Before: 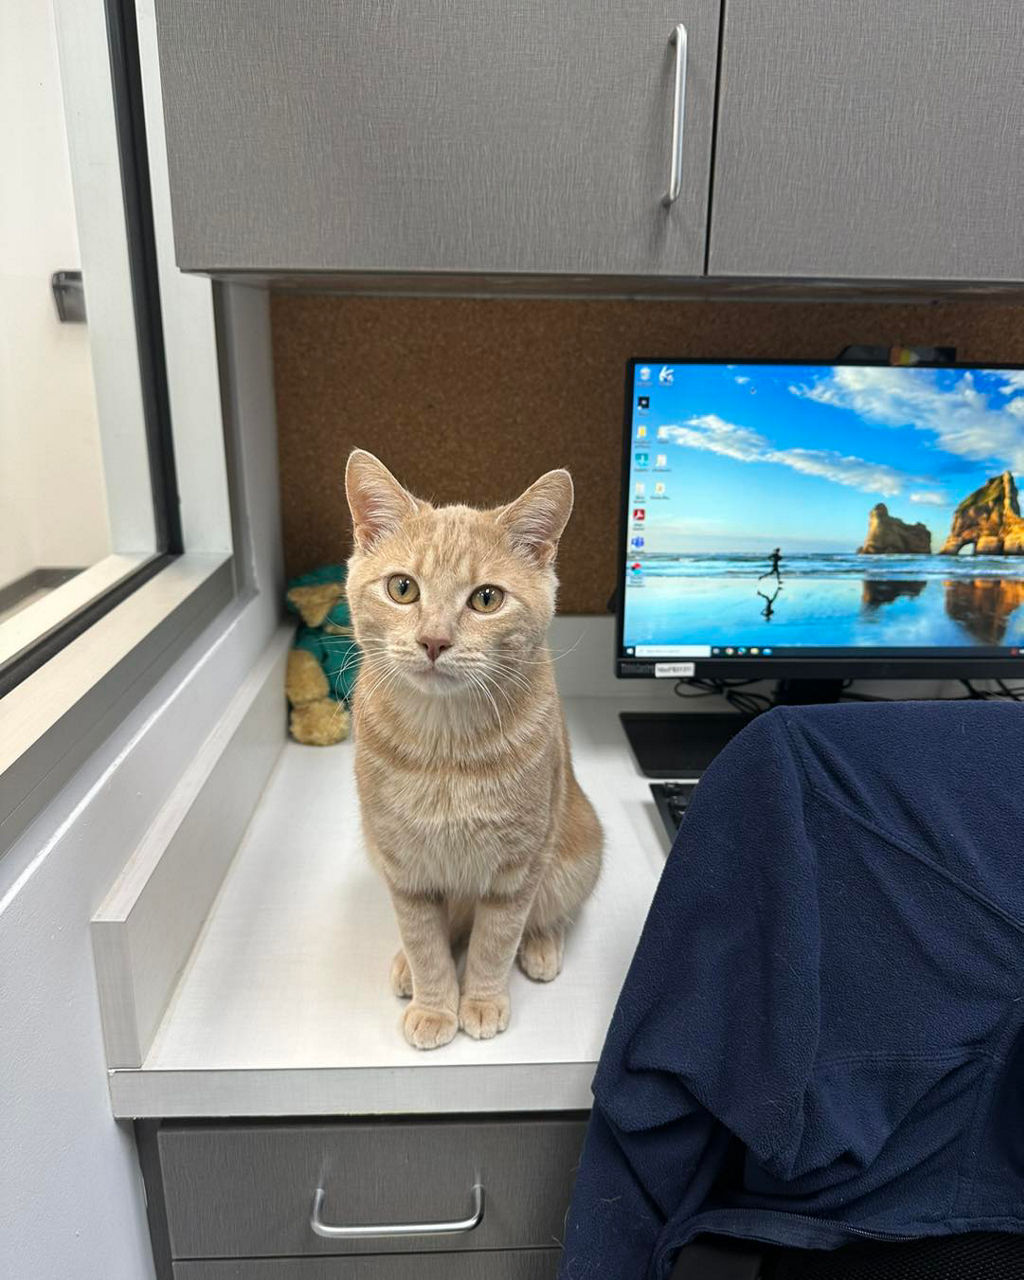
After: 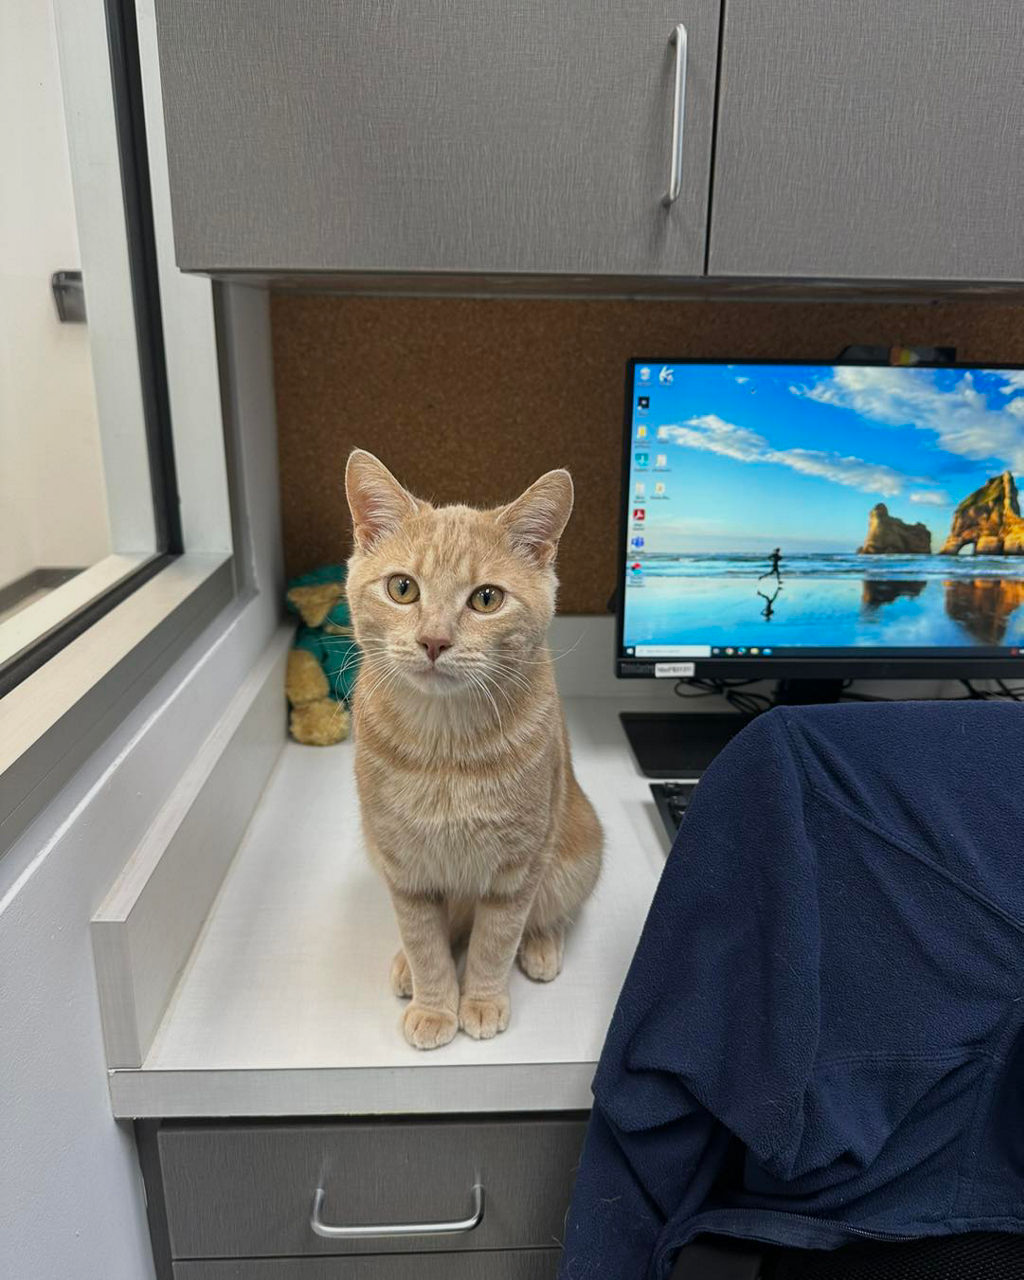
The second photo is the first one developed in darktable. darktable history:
shadows and highlights: radius 121.18, shadows 22.03, white point adjustment -9.65, highlights -13.73, soften with gaussian
